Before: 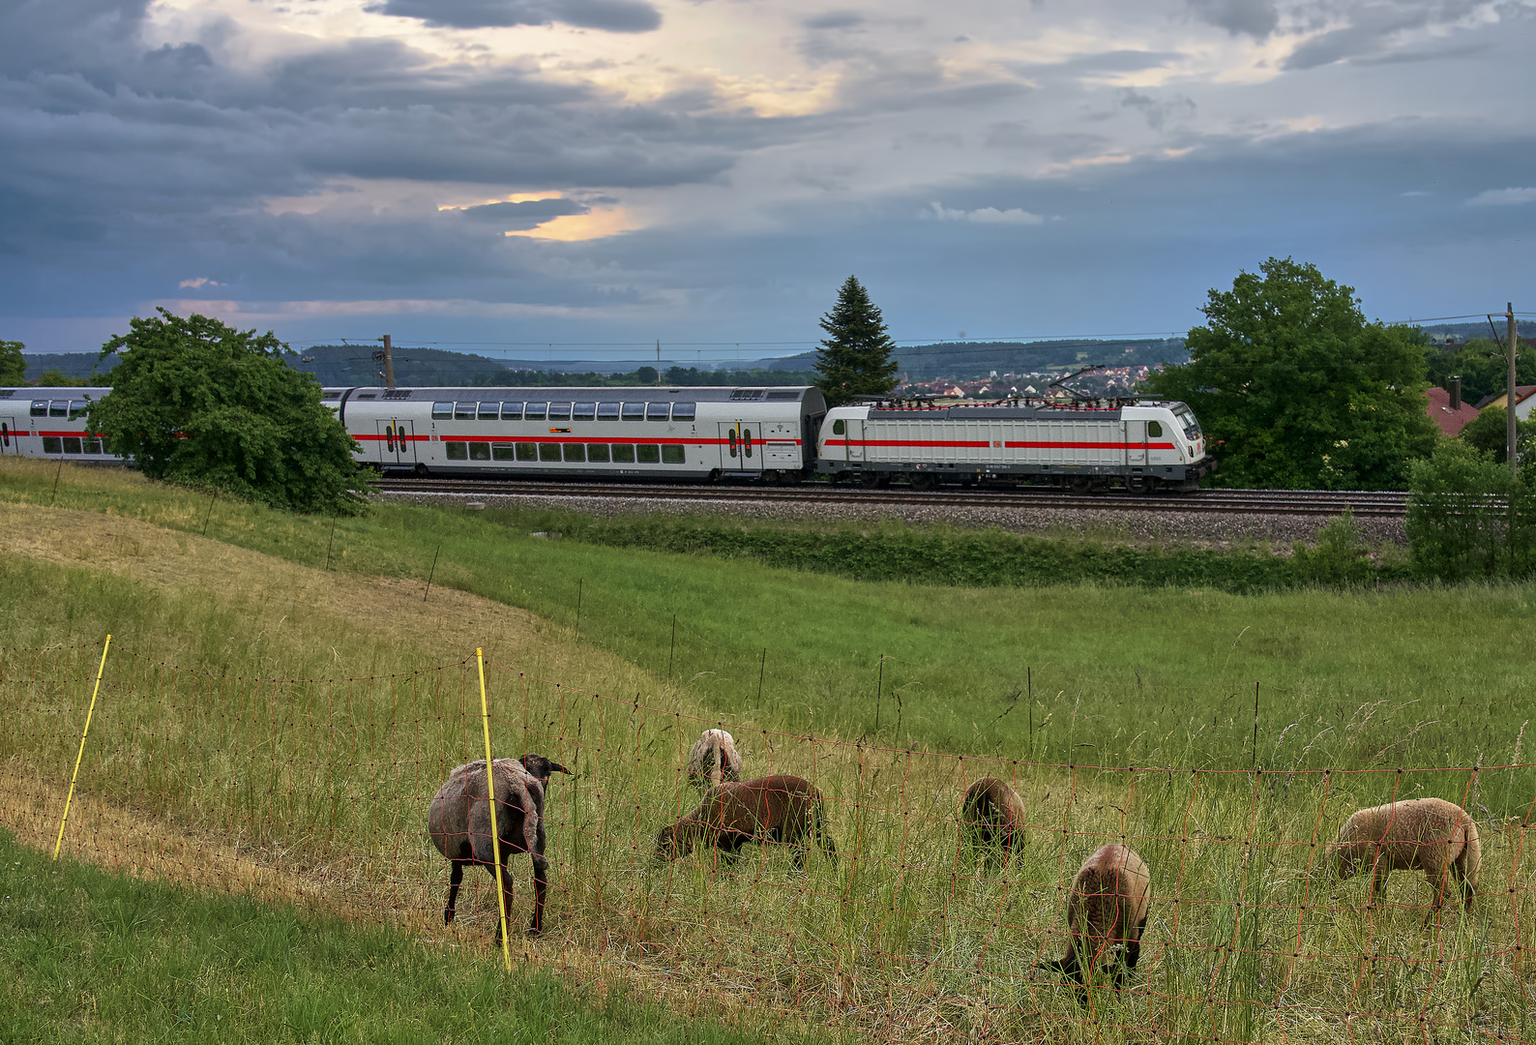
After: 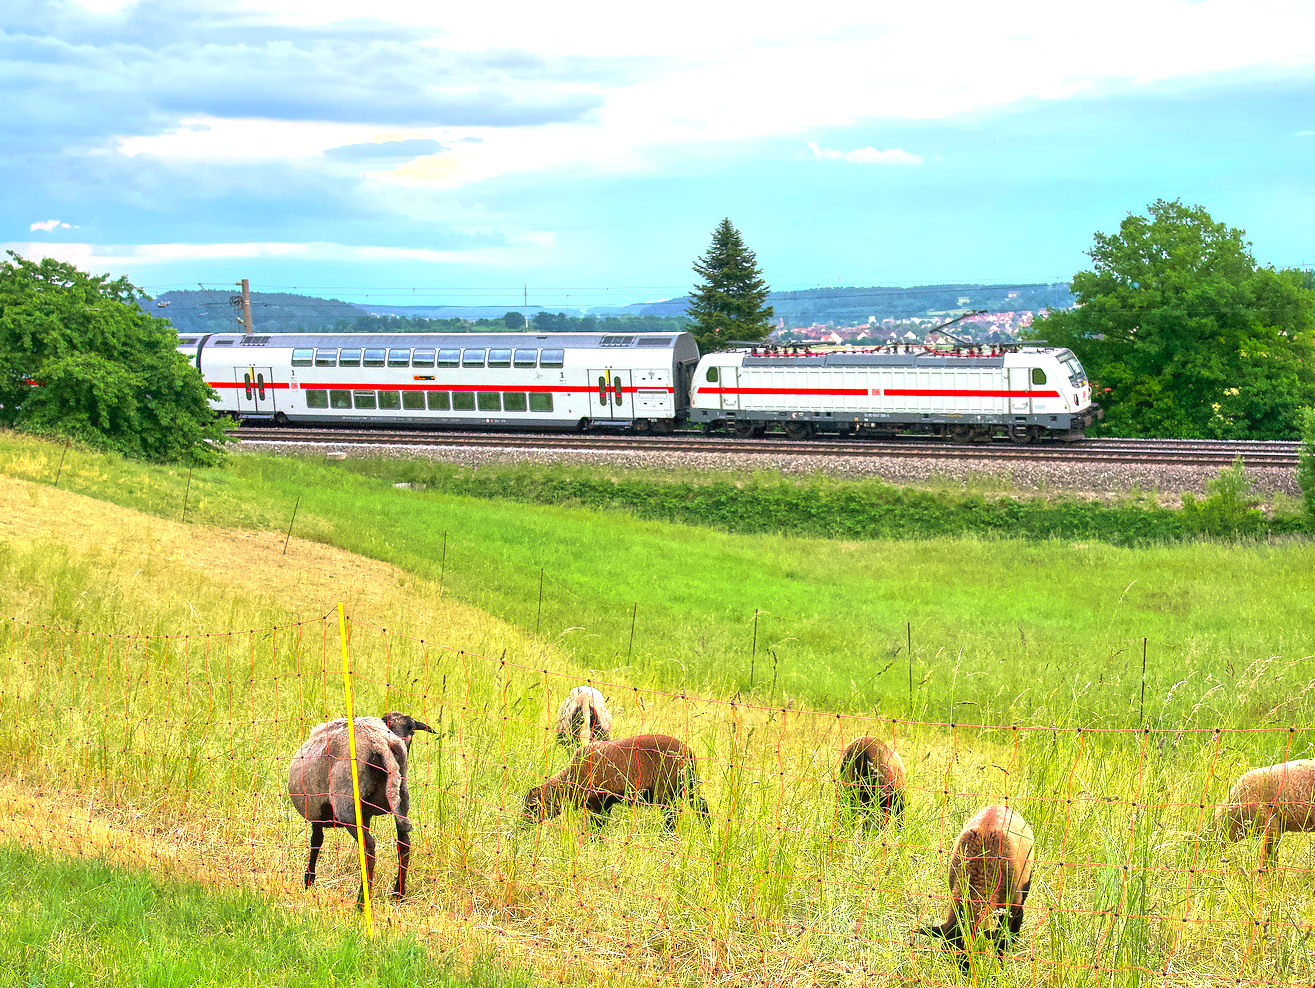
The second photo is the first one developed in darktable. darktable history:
crop: left 9.807%, top 6.259%, right 7.334%, bottom 2.177%
exposure: black level correction 0, exposure 1.45 EV, compensate exposure bias true, compensate highlight preservation false
tone equalizer: on, module defaults
contrast brightness saturation: brightness 0.09, saturation 0.19
